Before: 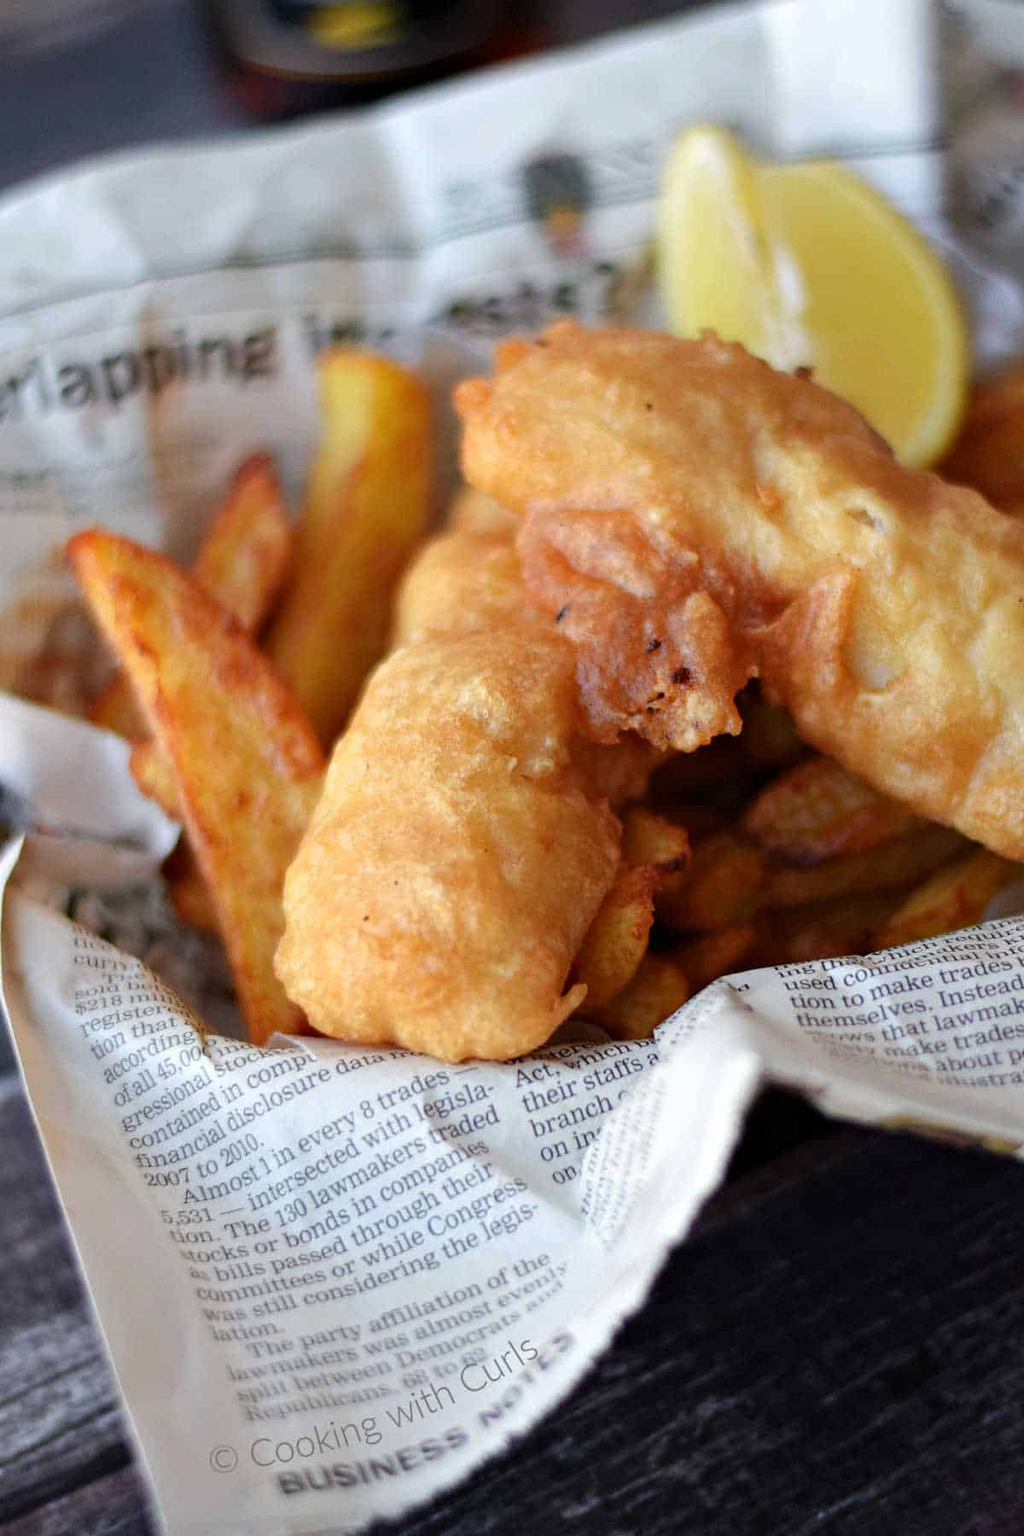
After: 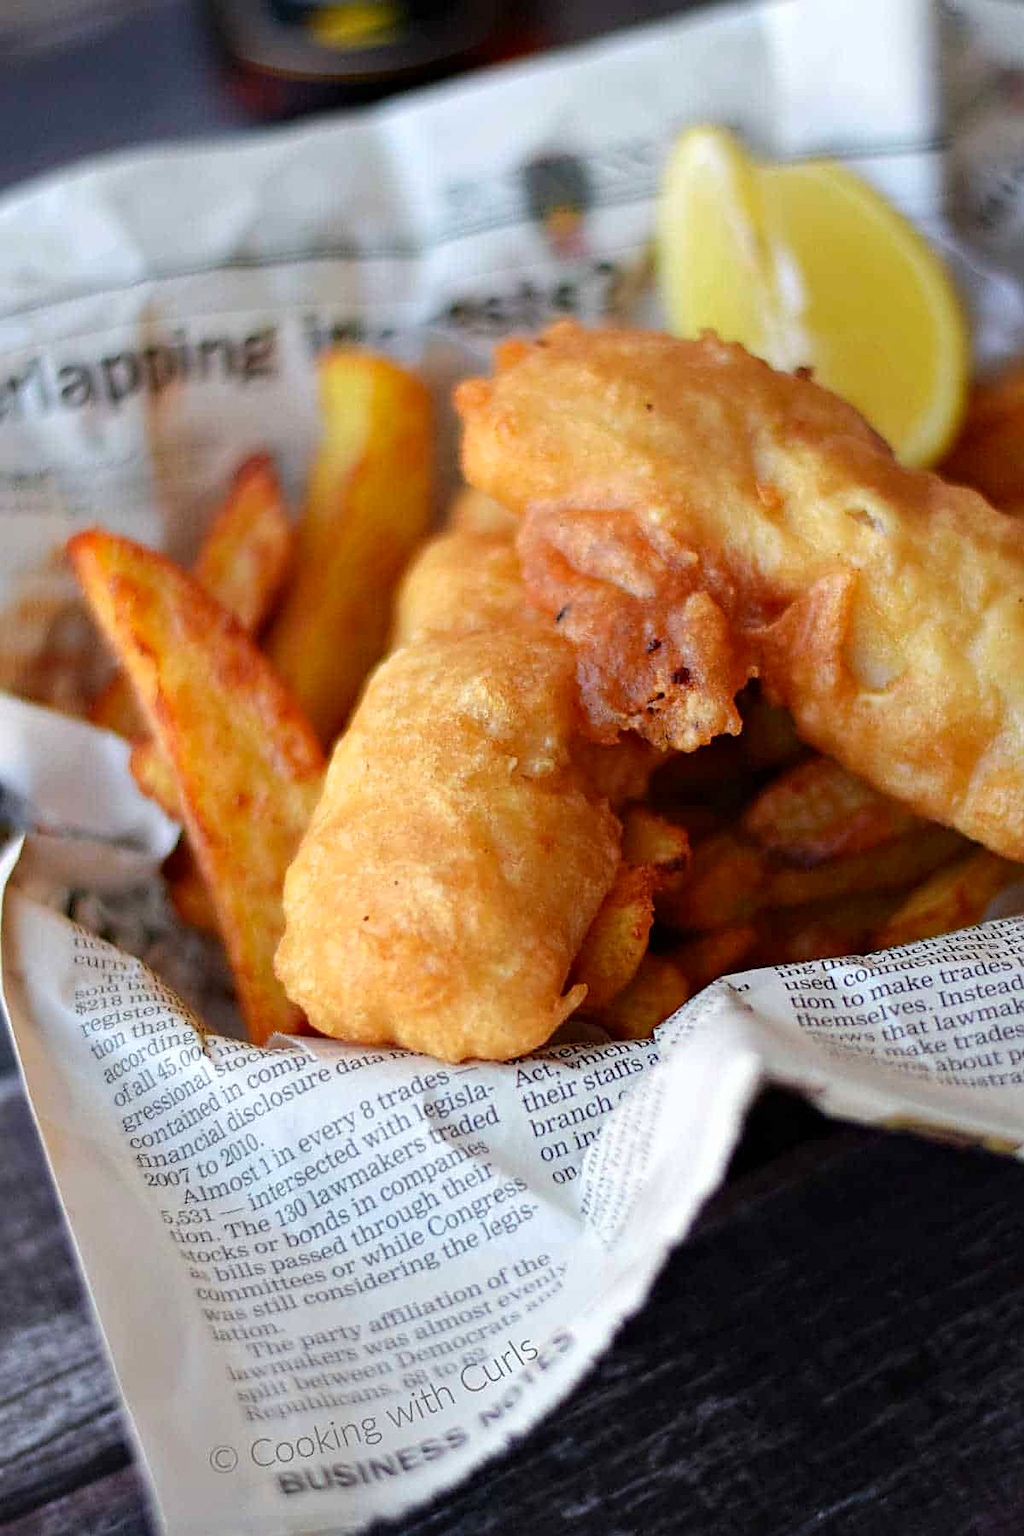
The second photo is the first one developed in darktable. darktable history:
sharpen: on, module defaults
contrast brightness saturation: contrast 0.041, saturation 0.156
